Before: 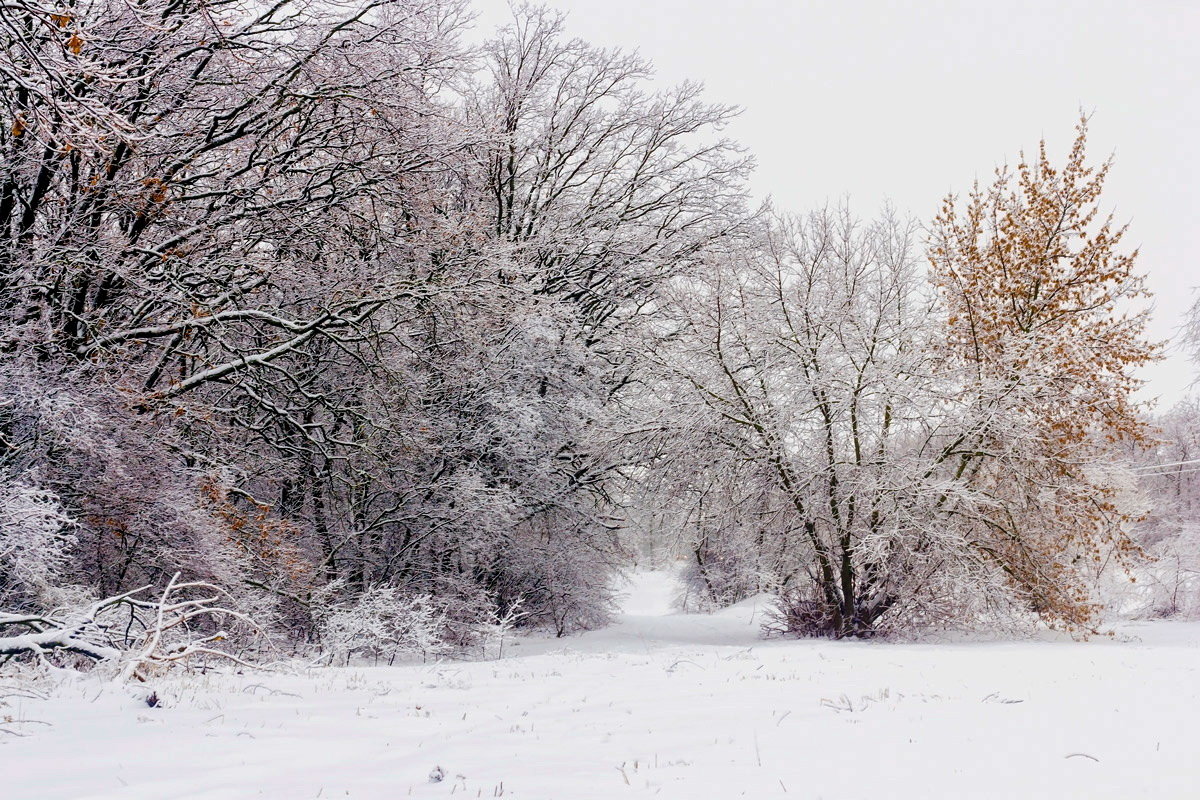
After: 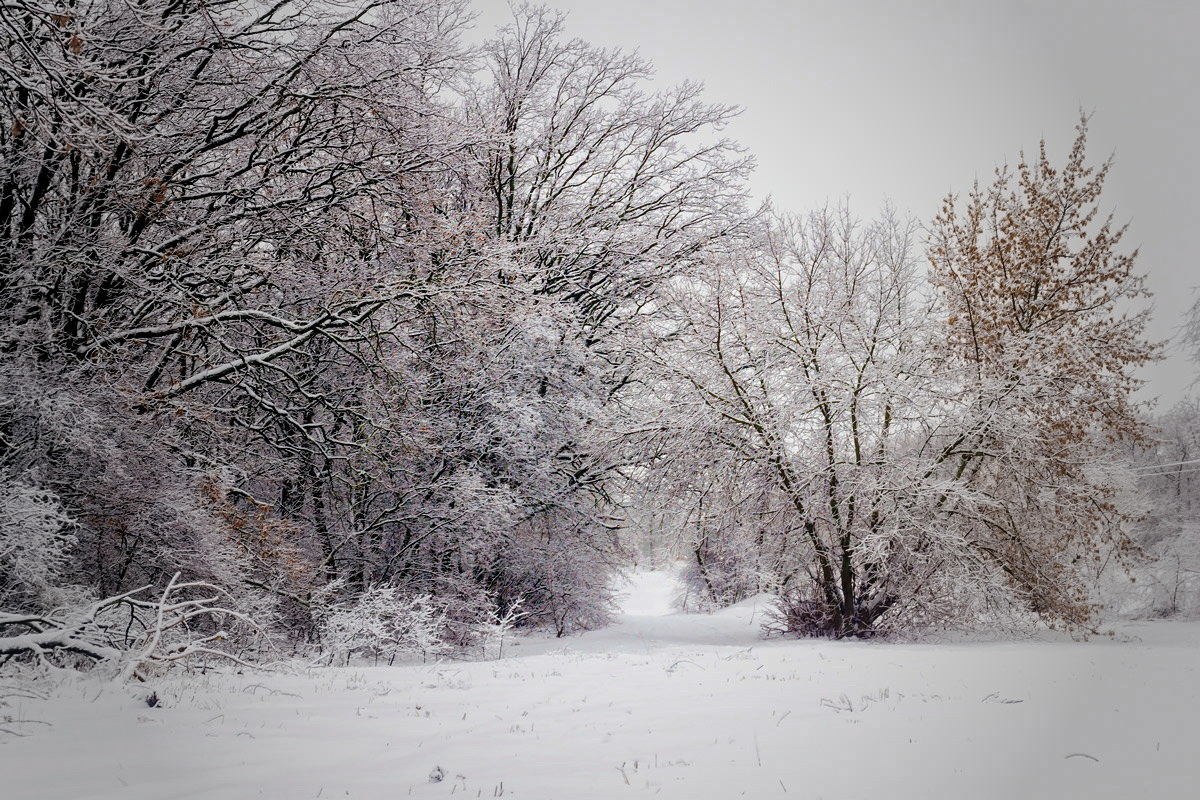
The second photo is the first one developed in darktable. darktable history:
vignetting: fall-off start 33.77%, fall-off radius 64.41%, width/height ratio 0.957
tone equalizer: on, module defaults
